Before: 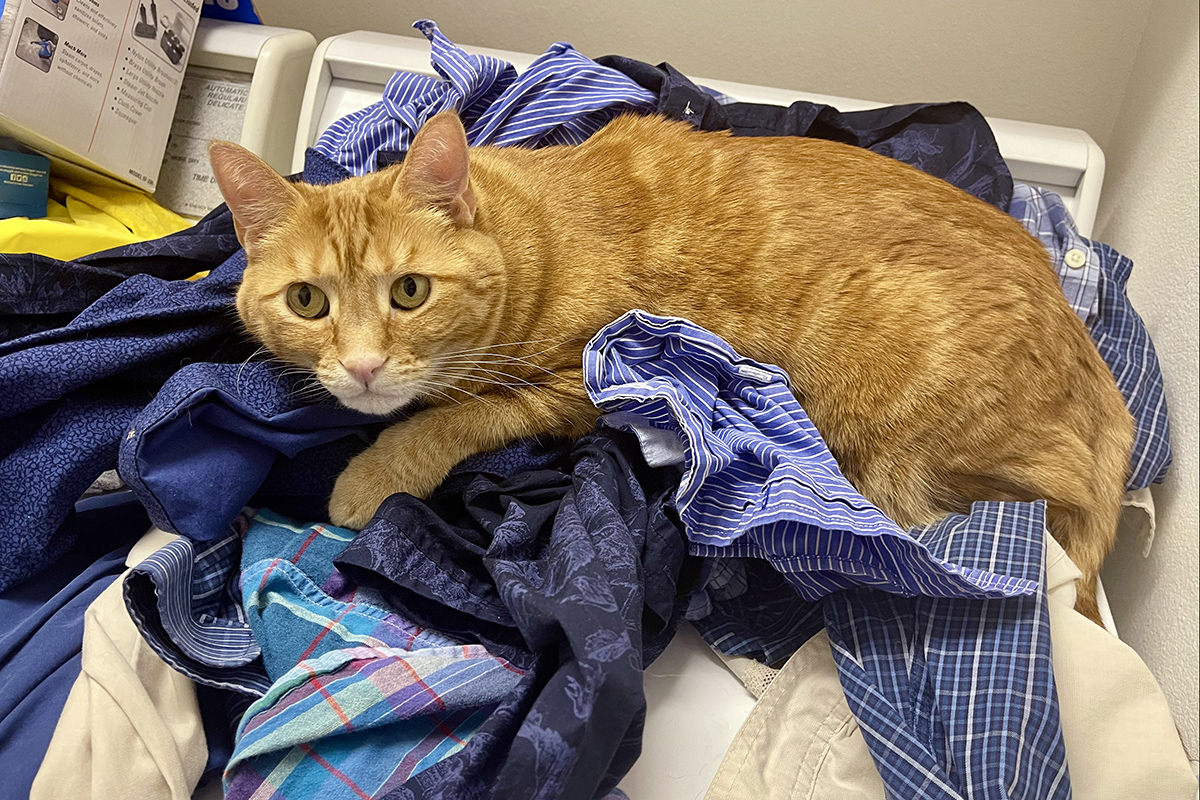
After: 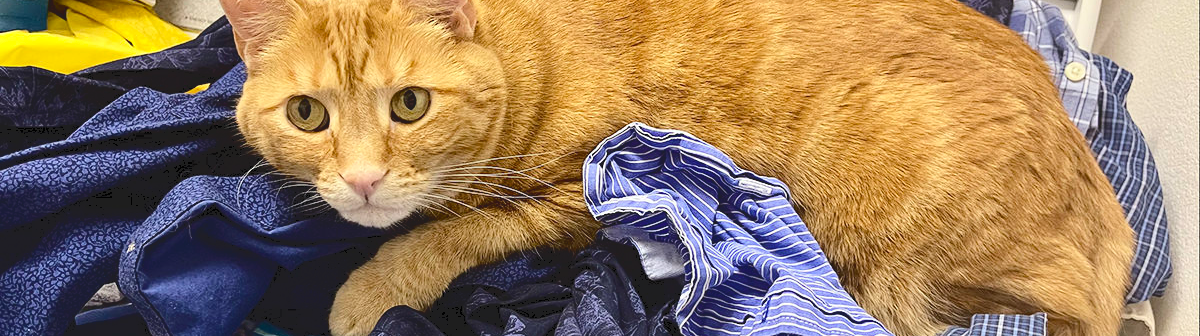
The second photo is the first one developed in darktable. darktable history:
tone curve: curves: ch0 [(0, 0) (0.003, 0.112) (0.011, 0.115) (0.025, 0.111) (0.044, 0.114) (0.069, 0.126) (0.1, 0.144) (0.136, 0.164) (0.177, 0.196) (0.224, 0.249) (0.277, 0.316) (0.335, 0.401) (0.399, 0.487) (0.468, 0.571) (0.543, 0.647) (0.623, 0.728) (0.709, 0.795) (0.801, 0.866) (0.898, 0.933) (1, 1)], color space Lab, independent channels, preserve colors none
crop and rotate: top 23.493%, bottom 34.421%
